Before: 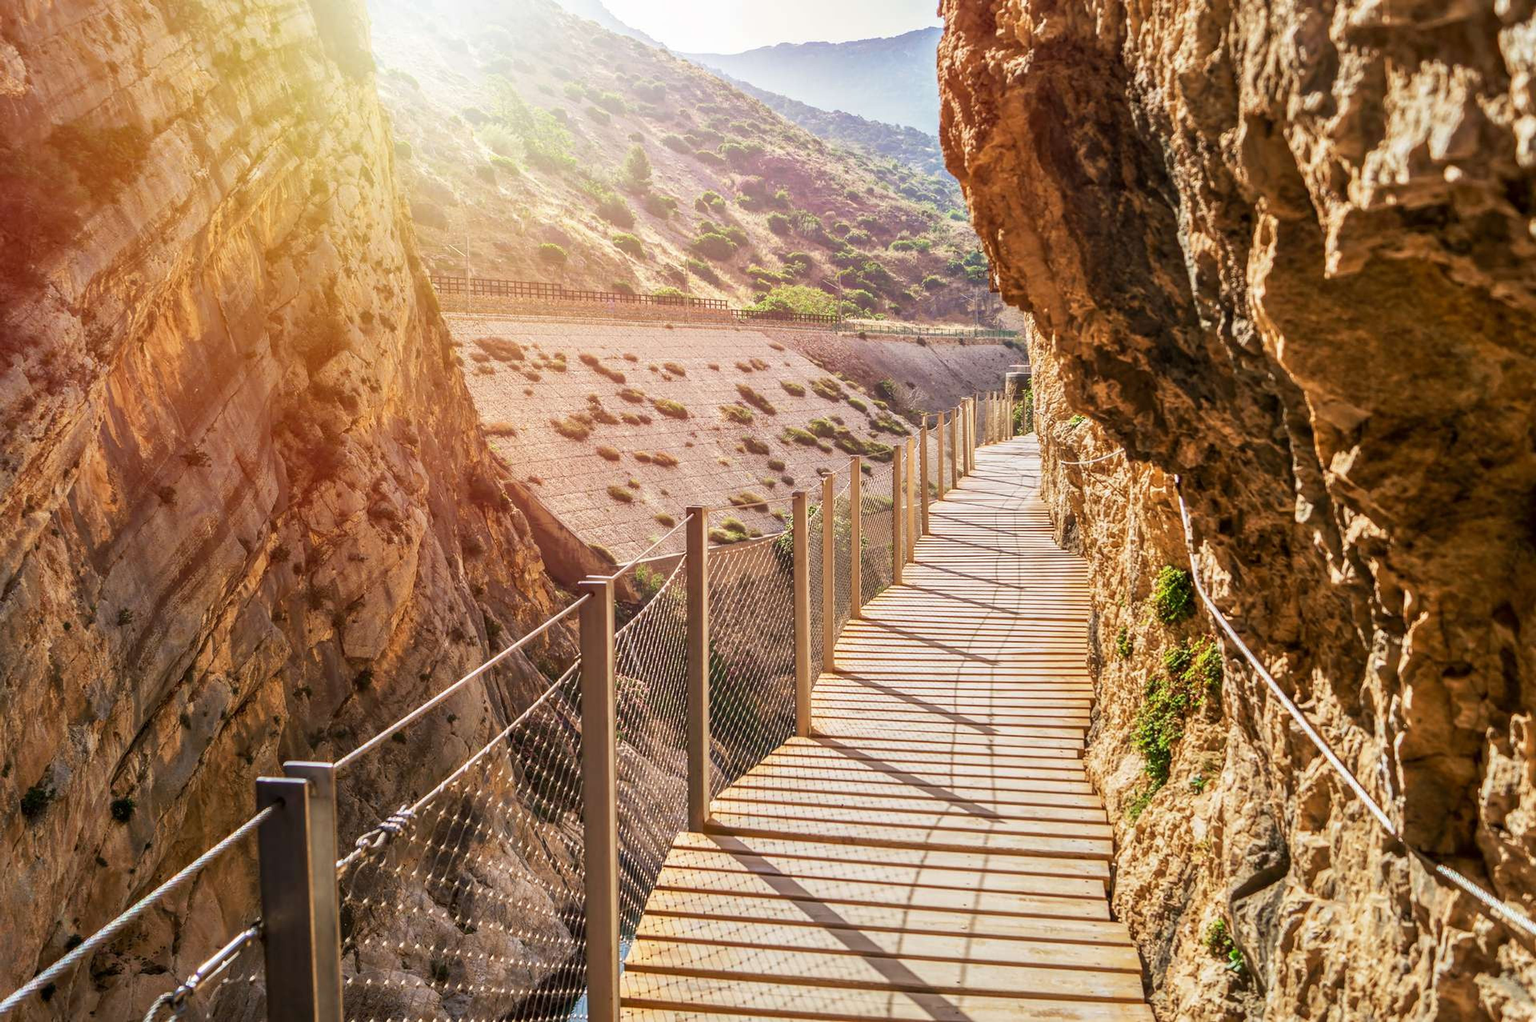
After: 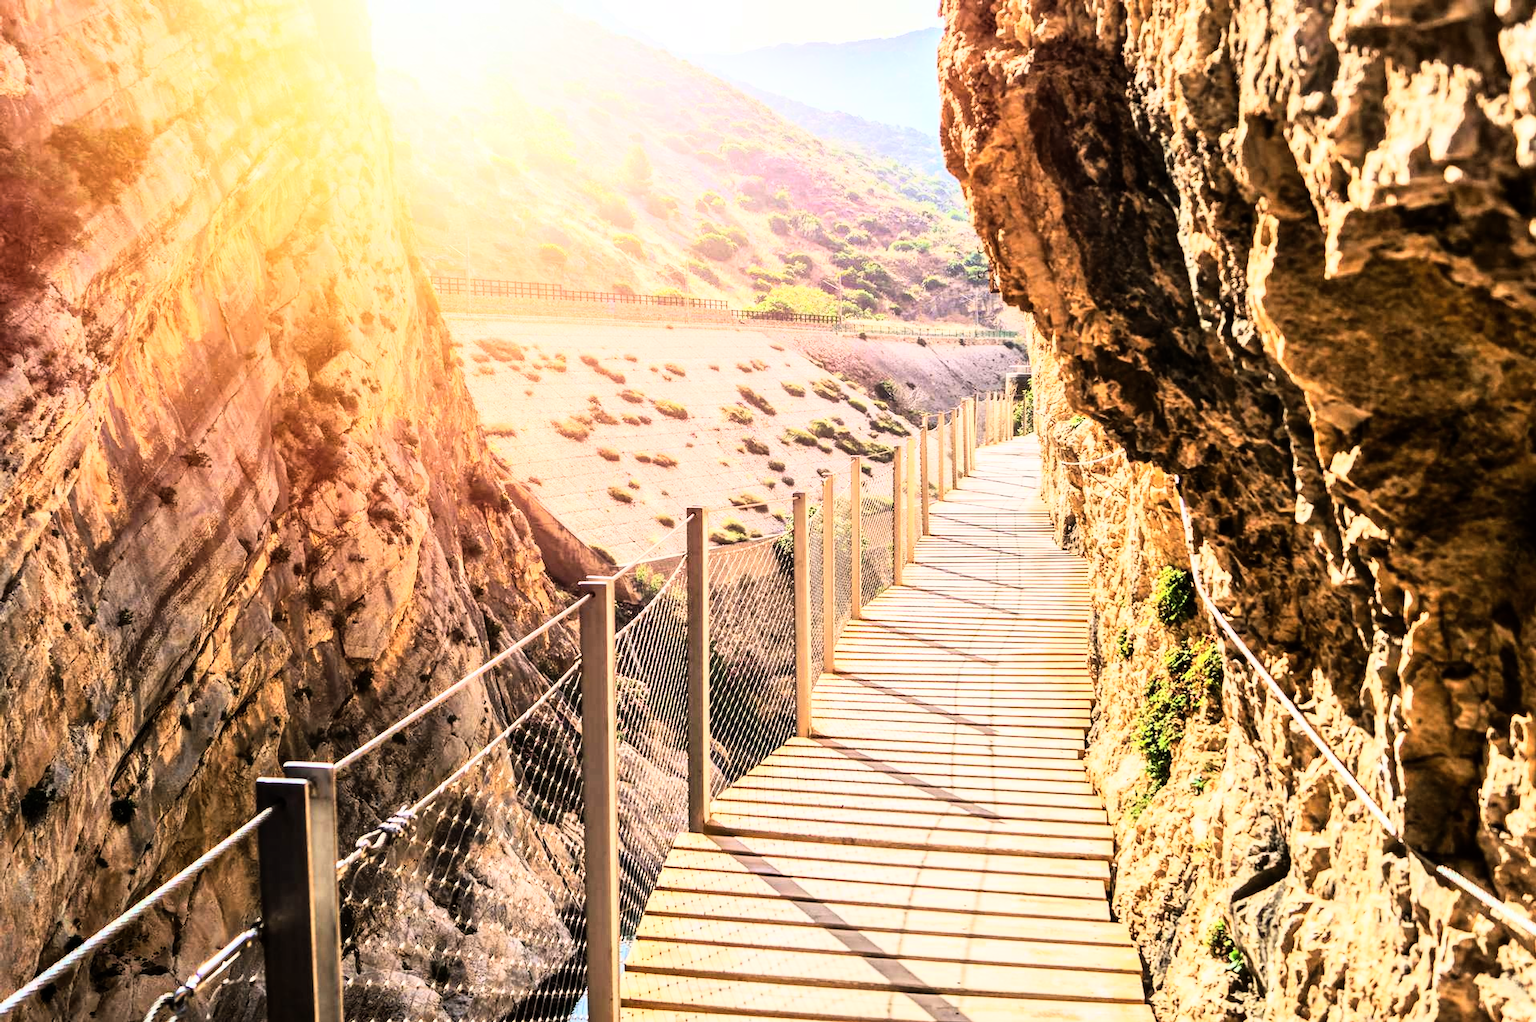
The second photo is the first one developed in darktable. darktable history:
contrast brightness saturation: saturation -0.05
rgb curve: curves: ch0 [(0, 0) (0.21, 0.15) (0.24, 0.21) (0.5, 0.75) (0.75, 0.96) (0.89, 0.99) (1, 1)]; ch1 [(0, 0.02) (0.21, 0.13) (0.25, 0.2) (0.5, 0.67) (0.75, 0.9) (0.89, 0.97) (1, 1)]; ch2 [(0, 0.02) (0.21, 0.13) (0.25, 0.2) (0.5, 0.67) (0.75, 0.9) (0.89, 0.97) (1, 1)], compensate middle gray true
